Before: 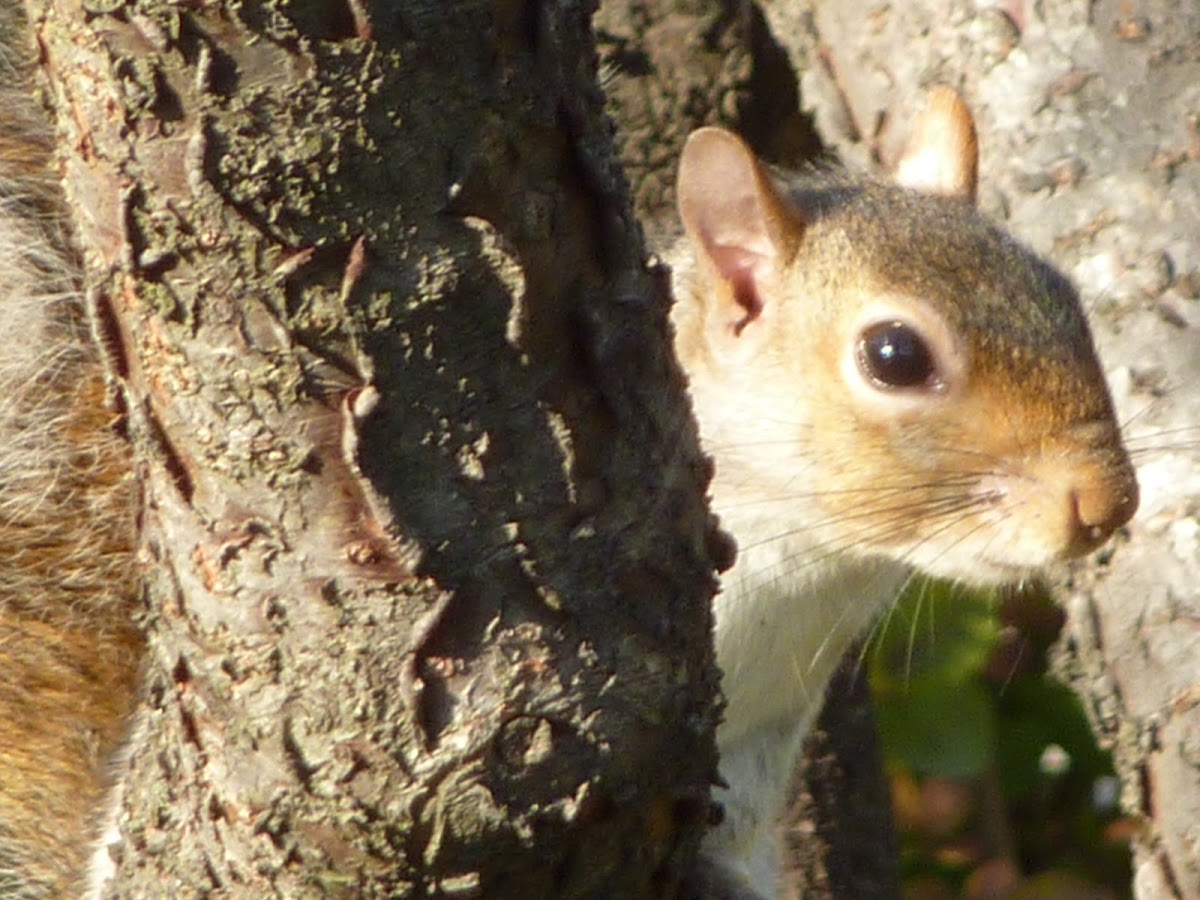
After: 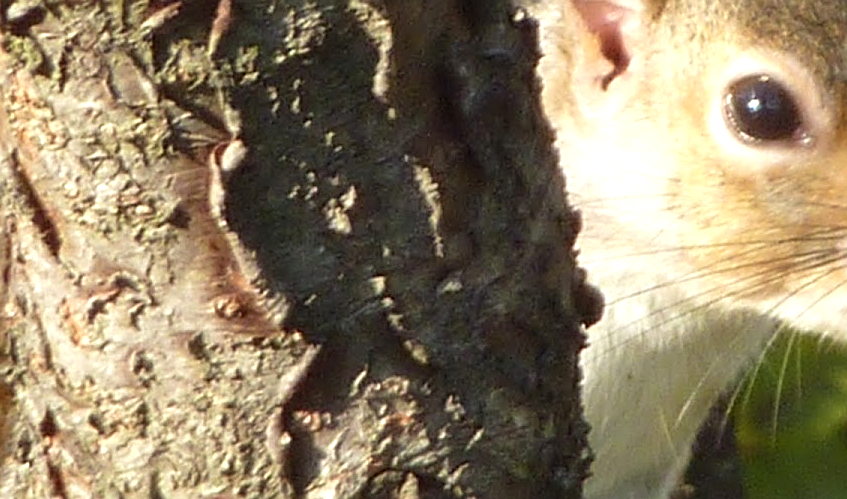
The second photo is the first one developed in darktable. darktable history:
sharpen: on, module defaults
velvia: strength 6.41%
crop: left 11.14%, top 27.355%, right 18.242%, bottom 17.163%
shadows and highlights: radius 44.81, white point adjustment 6.63, compress 79.37%, soften with gaussian
color calibration: illuminant same as pipeline (D50), adaptation none (bypass), x 0.333, y 0.334, temperature 5009.45 K
